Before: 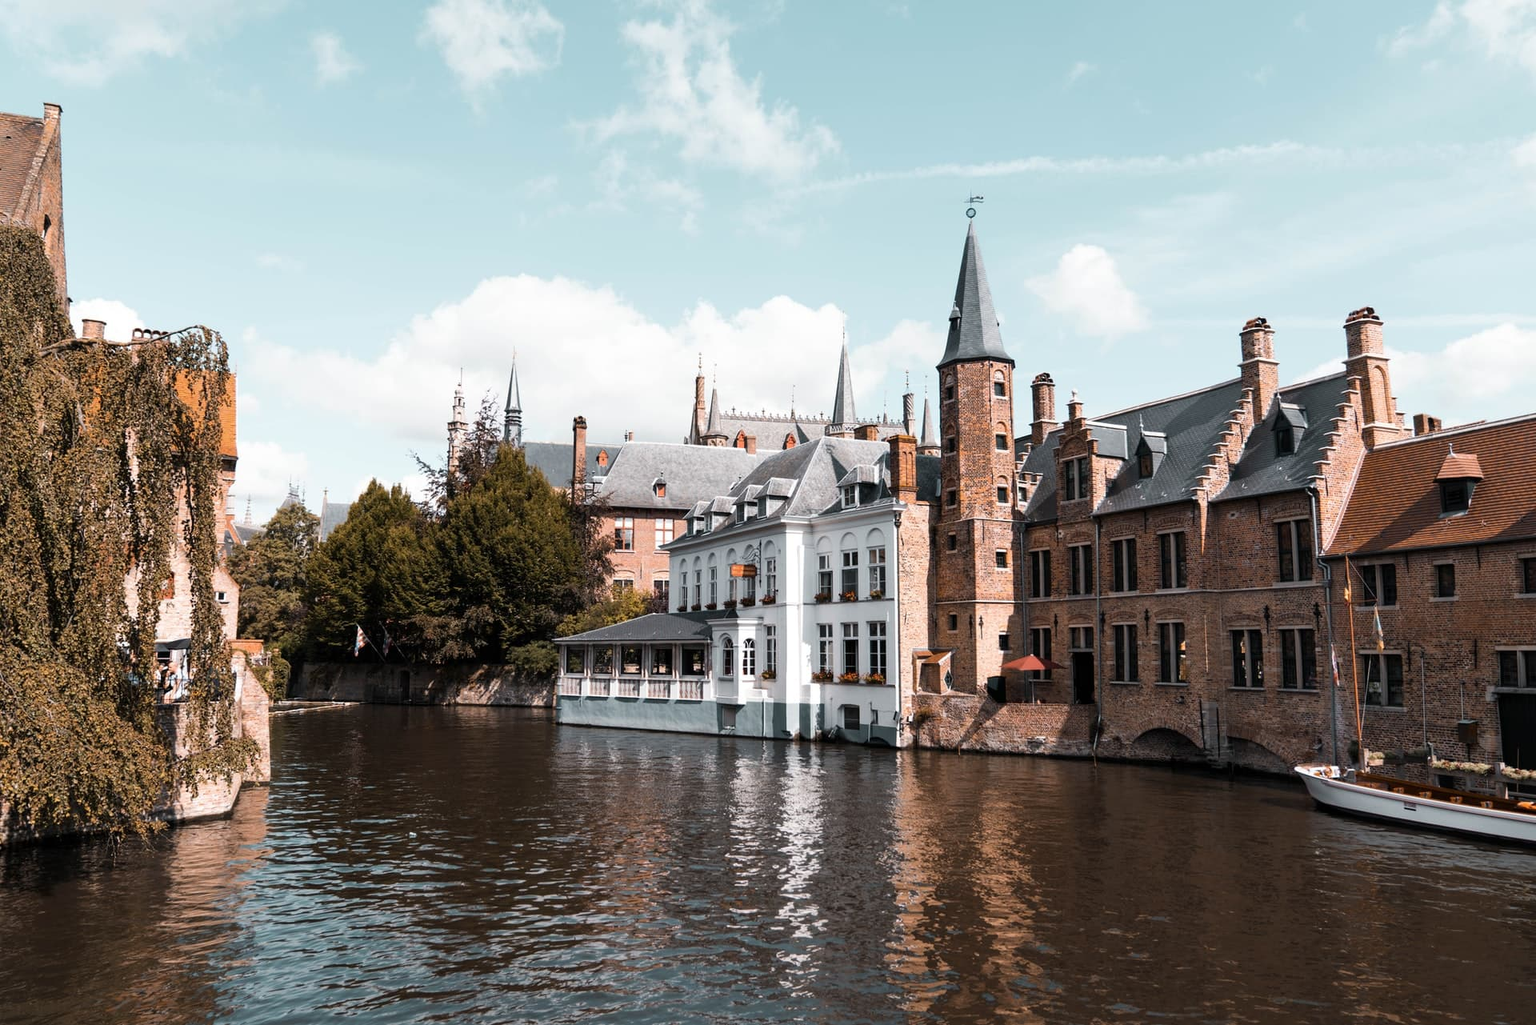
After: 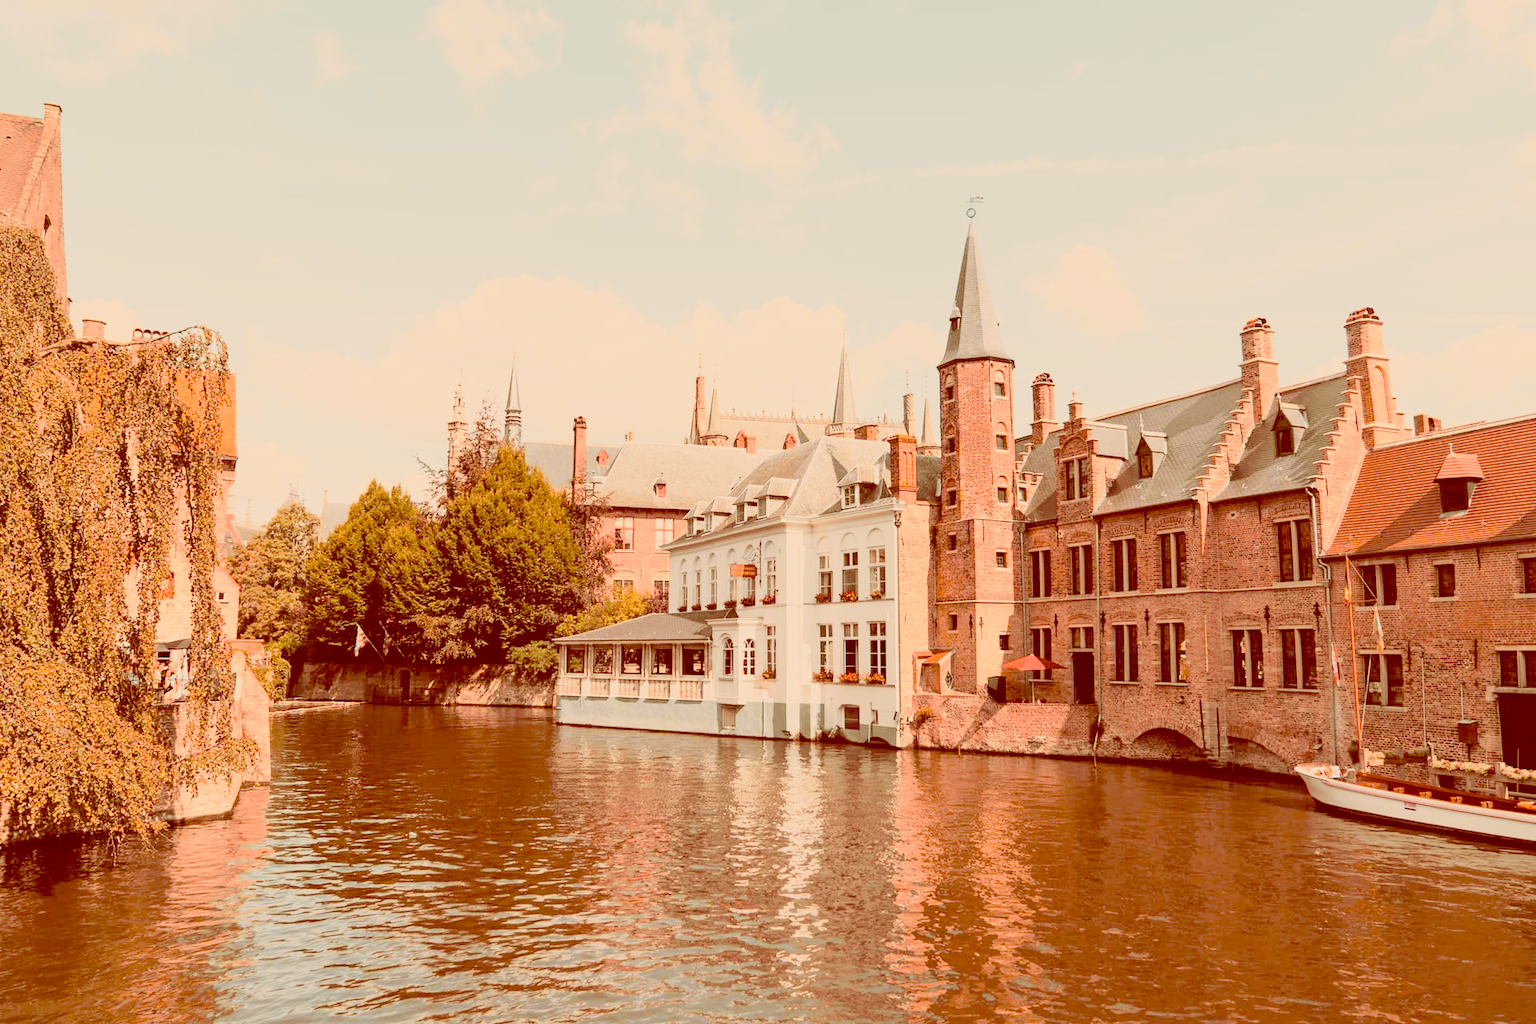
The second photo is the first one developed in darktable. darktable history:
tone curve: curves: ch0 [(0, 0.018) (0.036, 0.038) (0.15, 0.131) (0.27, 0.247) (0.545, 0.561) (0.761, 0.761) (1, 0.919)]; ch1 [(0, 0) (0.179, 0.173) (0.322, 0.32) (0.429, 0.431) (0.502, 0.5) (0.519, 0.522) (0.562, 0.588) (0.625, 0.67) (0.711, 0.745) (1, 1)]; ch2 [(0, 0) (0.29, 0.295) (0.404, 0.436) (0.497, 0.499) (0.521, 0.523) (0.561, 0.605) (0.657, 0.655) (0.712, 0.764) (1, 1)], color space Lab, independent channels, preserve colors none
color correction: highlights a* 10.21, highlights b* 9.79, shadows a* 8.61, shadows b* 7.88, saturation 0.8
filmic rgb: middle gray luminance 3.44%, black relative exposure -5.92 EV, white relative exposure 6.33 EV, threshold 6 EV, dynamic range scaling 22.4%, target black luminance 0%, hardness 2.33, latitude 45.85%, contrast 0.78, highlights saturation mix 100%, shadows ↔ highlights balance 0.033%, add noise in highlights 0, preserve chrominance max RGB, color science v3 (2019), use custom middle-gray values true, iterations of high-quality reconstruction 0, contrast in highlights soft, enable highlight reconstruction true
color balance: lift [1.001, 1.007, 1, 0.993], gamma [1.023, 1.026, 1.01, 0.974], gain [0.964, 1.059, 1.073, 0.927]
